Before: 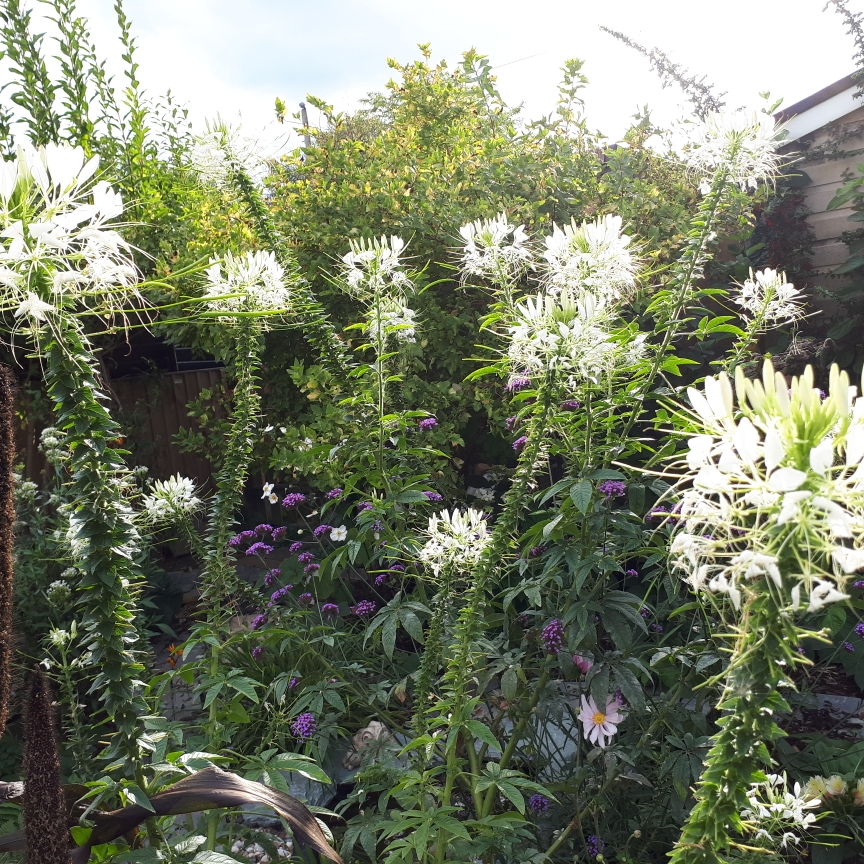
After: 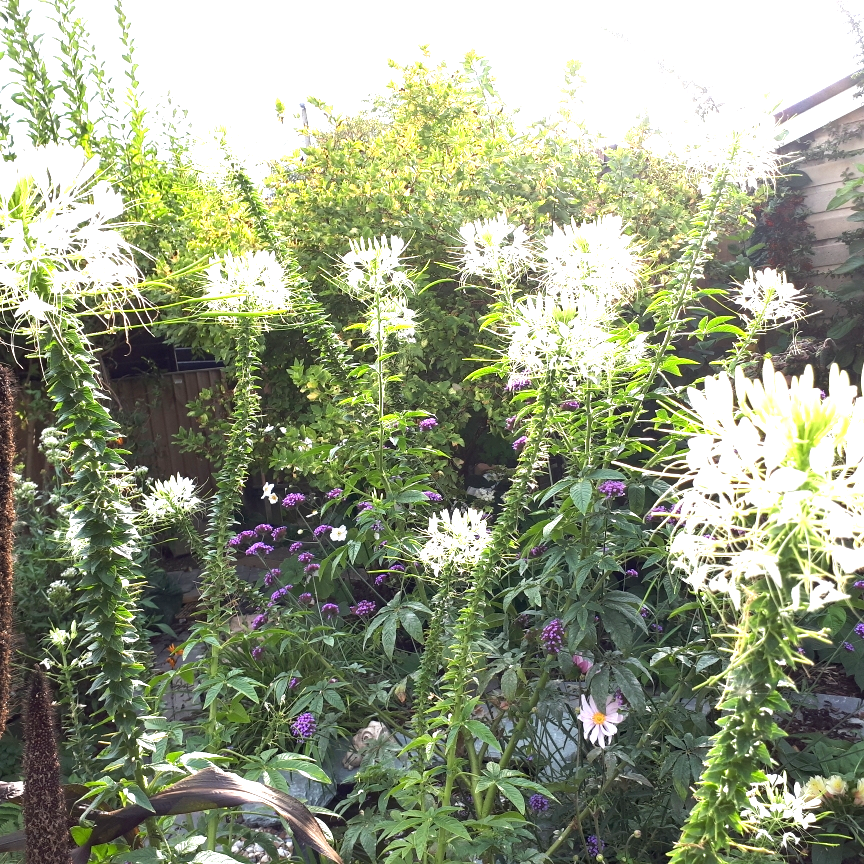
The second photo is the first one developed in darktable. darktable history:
exposure: black level correction 0.001, exposure 1.133 EV, compensate highlight preservation false
